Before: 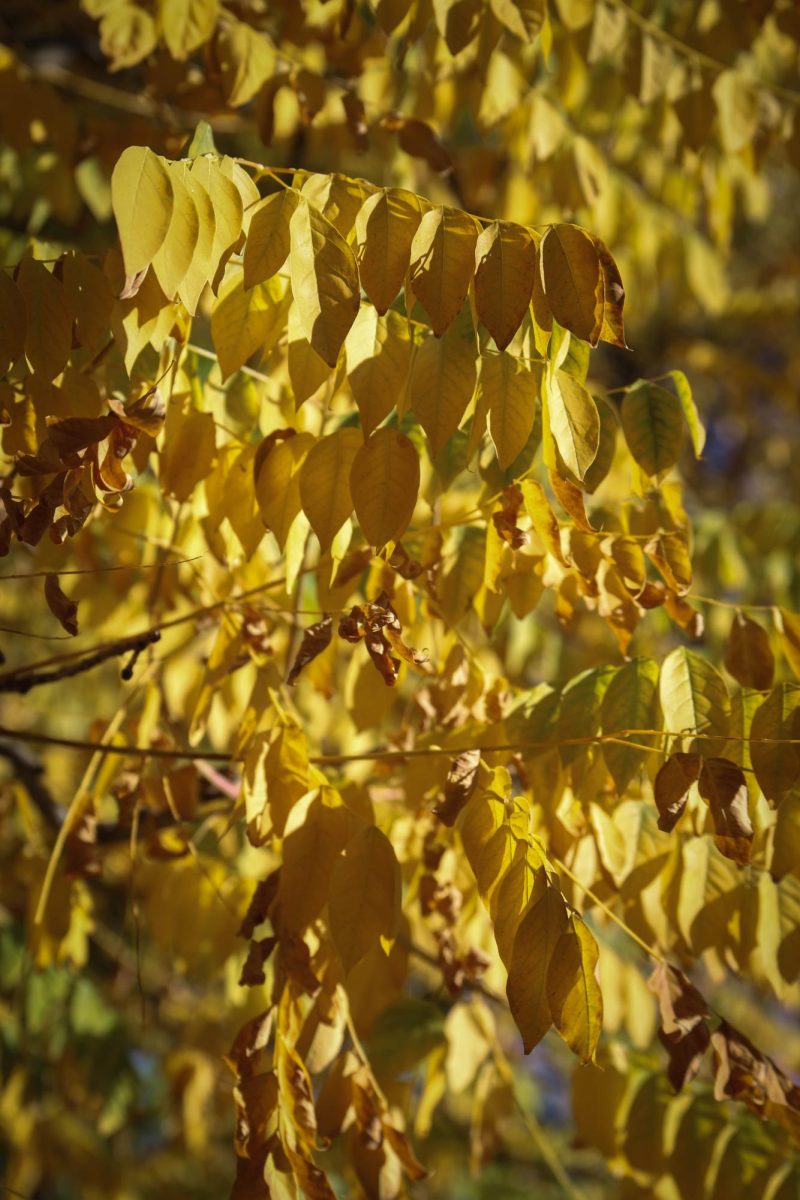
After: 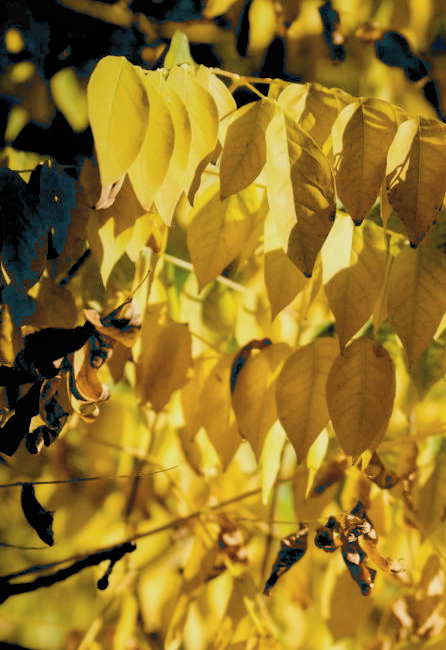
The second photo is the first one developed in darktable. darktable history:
local contrast: mode bilateral grid, contrast 10, coarseness 25, detail 115%, midtone range 0.2
filmic rgb: black relative exposure -7.65 EV, white relative exposure 4.56 EV, hardness 3.61
crop and rotate: left 3.03%, top 7.533%, right 41.155%, bottom 38.289%
contrast brightness saturation: brightness 0.152
exposure: black level correction 0.031, exposure 0.316 EV, compensate highlight preservation false
